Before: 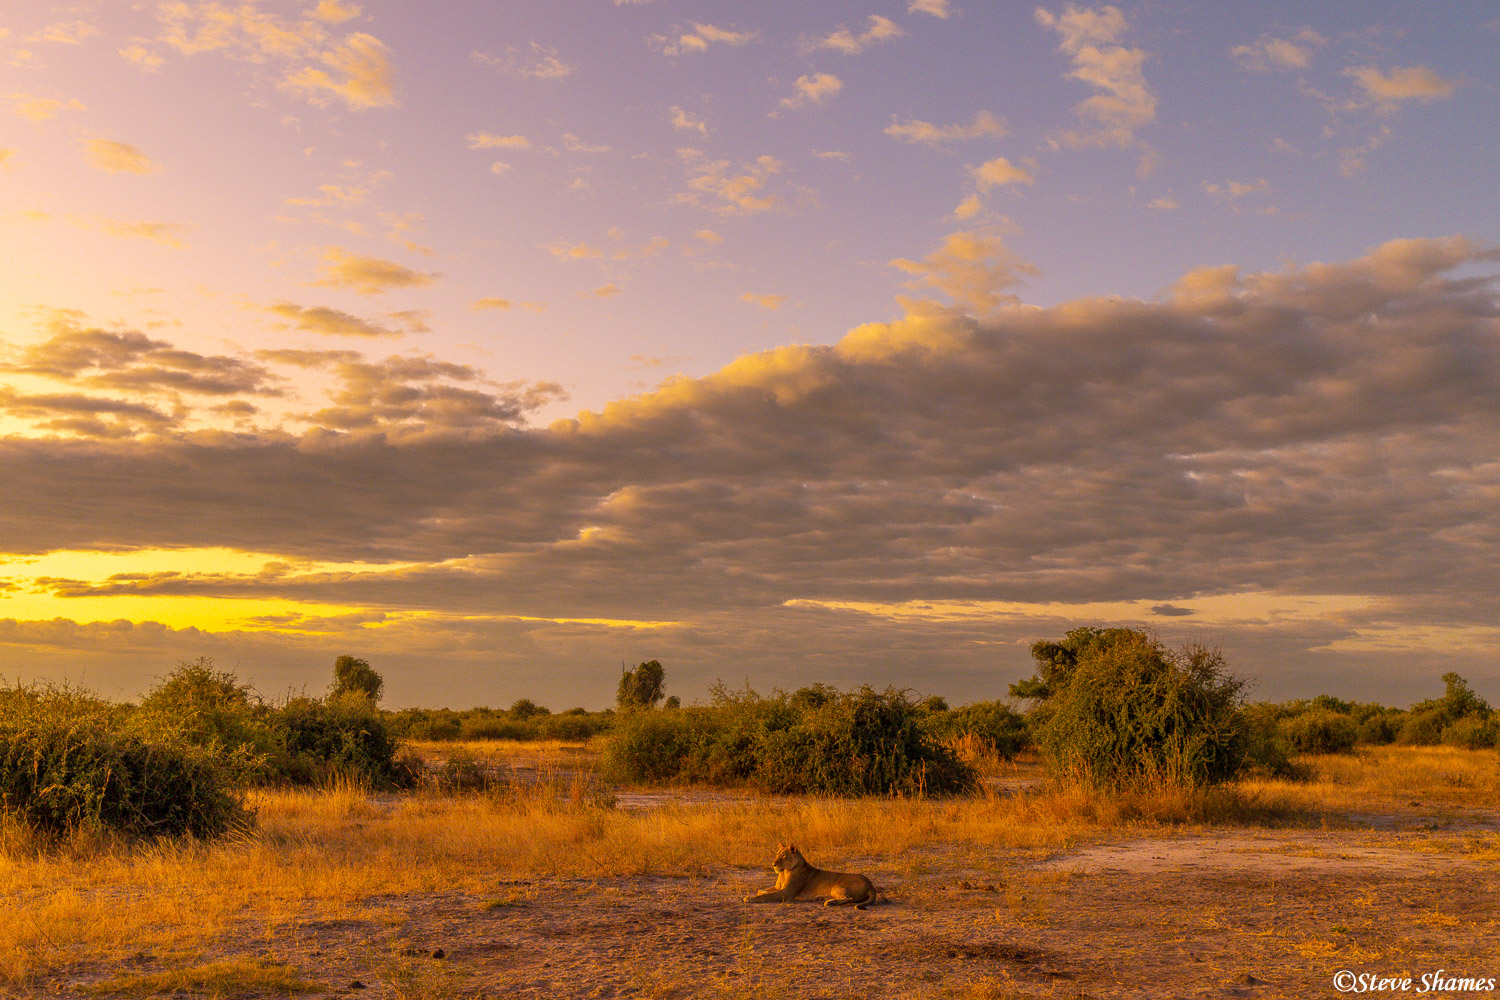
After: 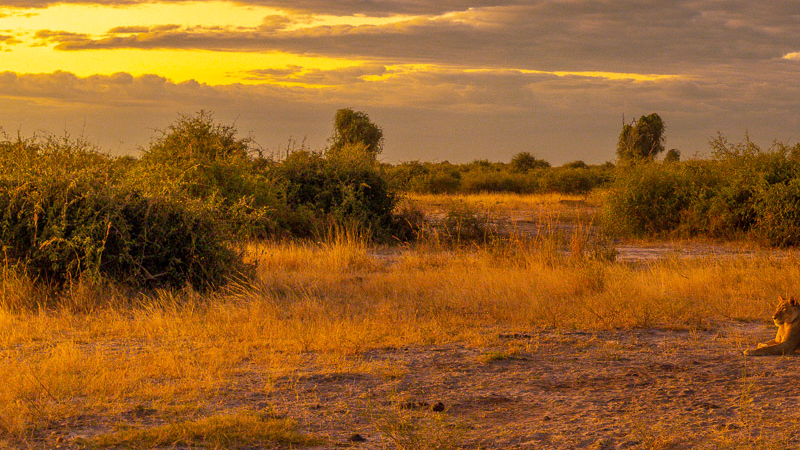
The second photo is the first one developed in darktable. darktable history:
crop and rotate: top 54.778%, right 46.61%, bottom 0.159%
tone equalizer: on, module defaults
